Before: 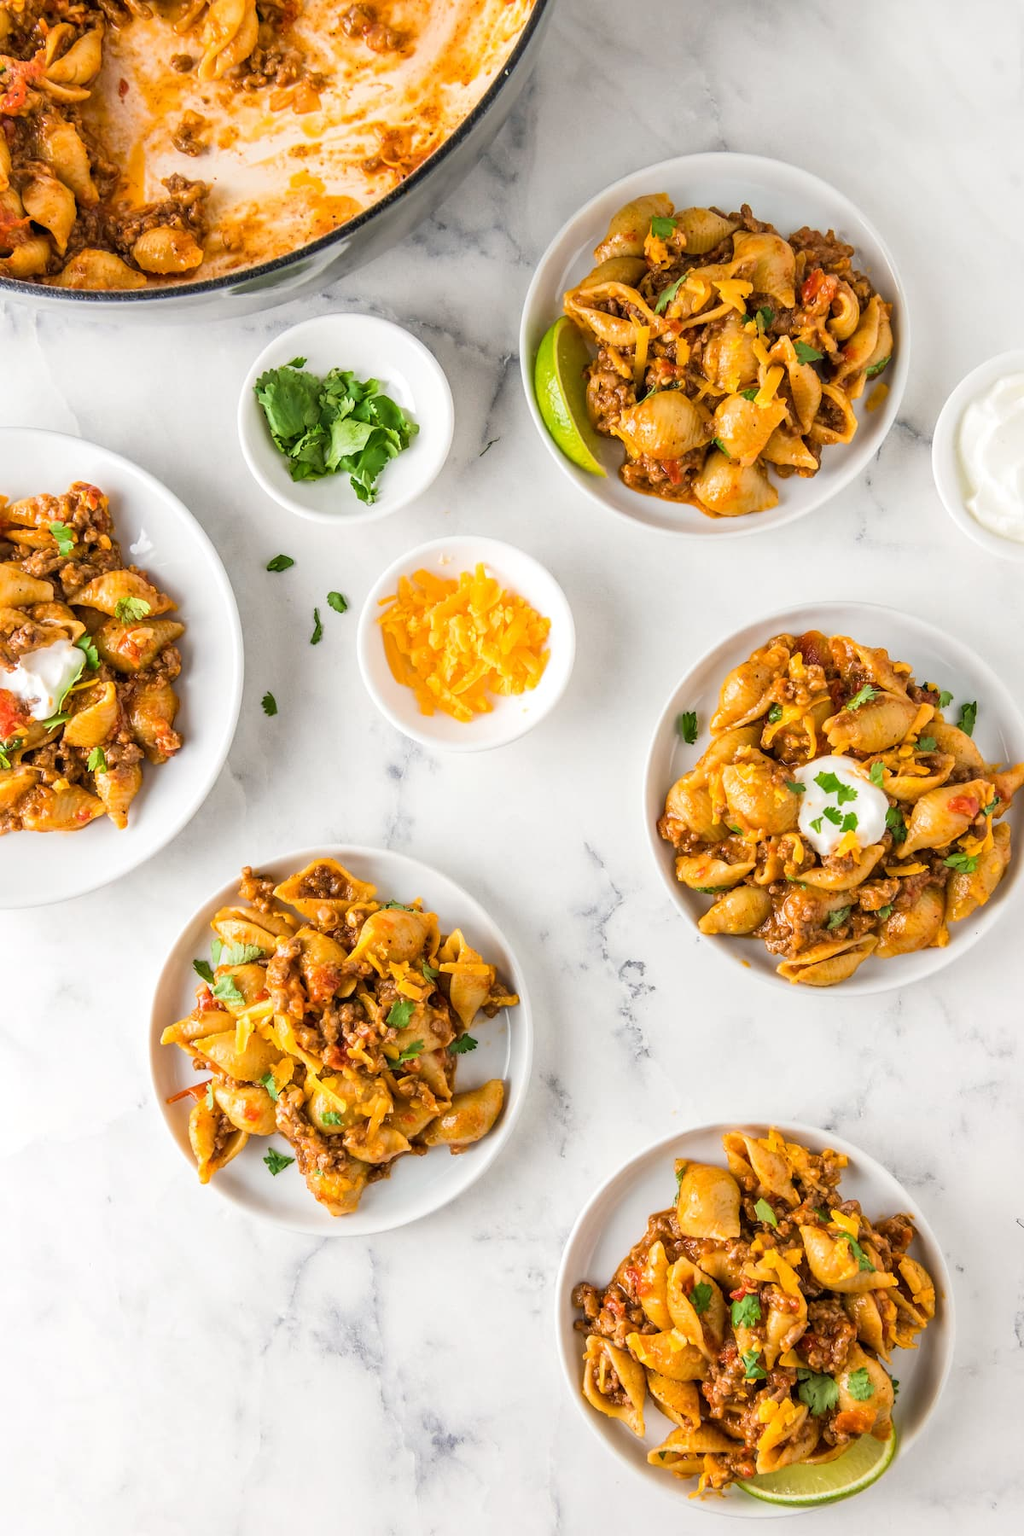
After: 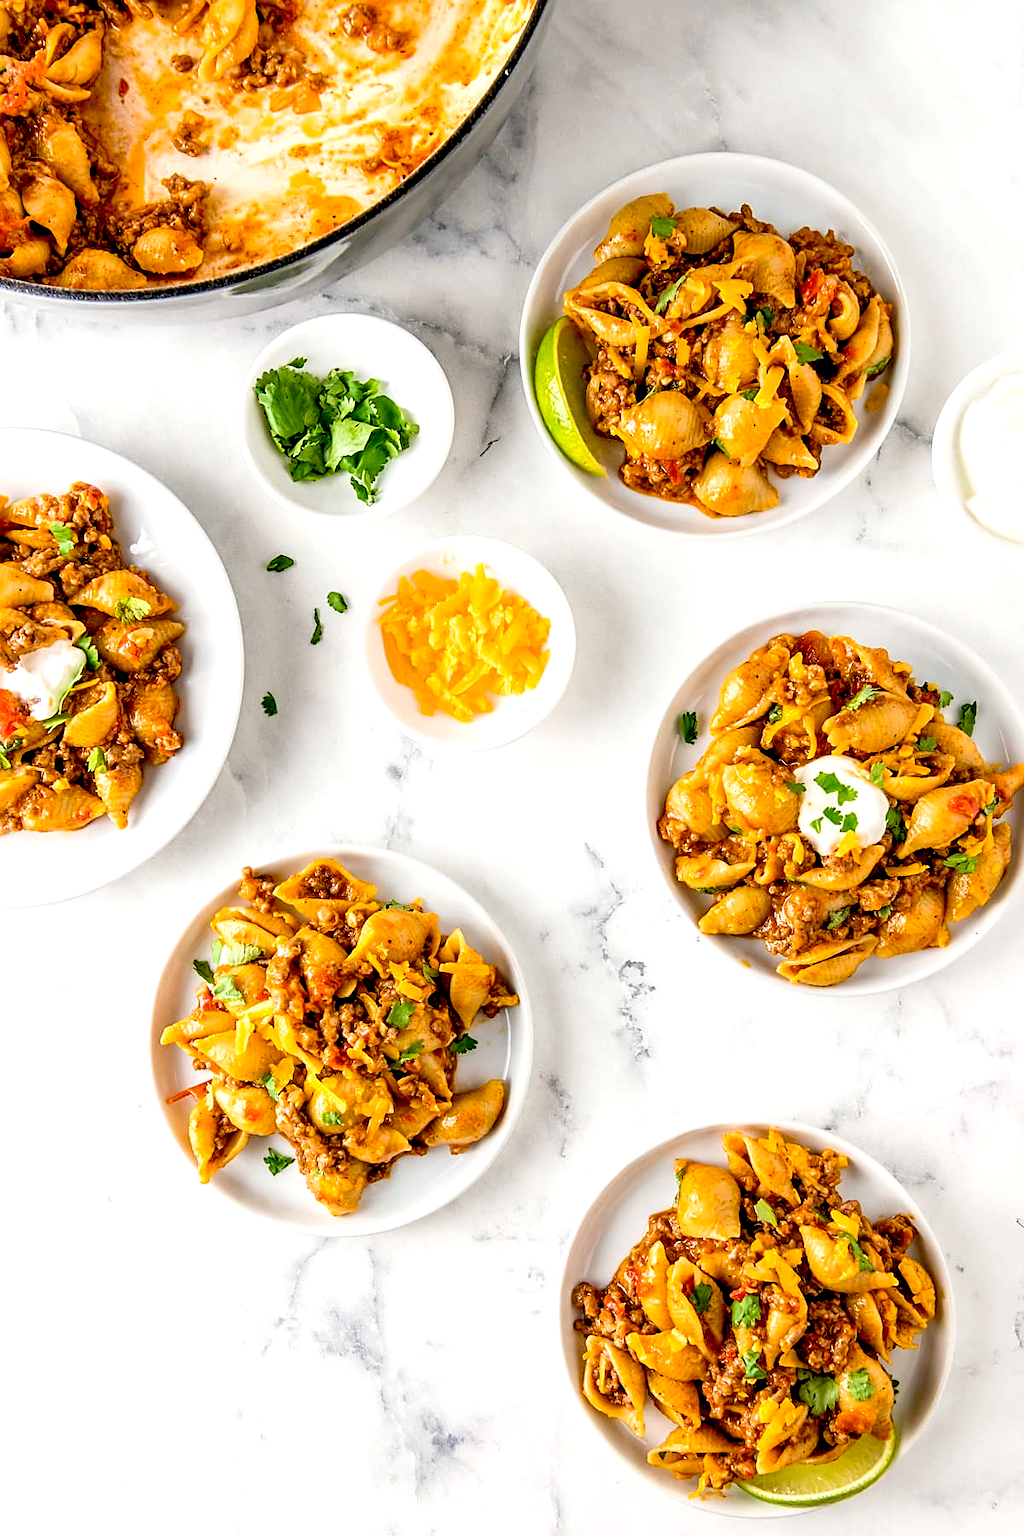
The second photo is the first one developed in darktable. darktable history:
exposure: black level correction 0.03, exposure 0.323 EV, compensate highlight preservation false
sharpen: on, module defaults
